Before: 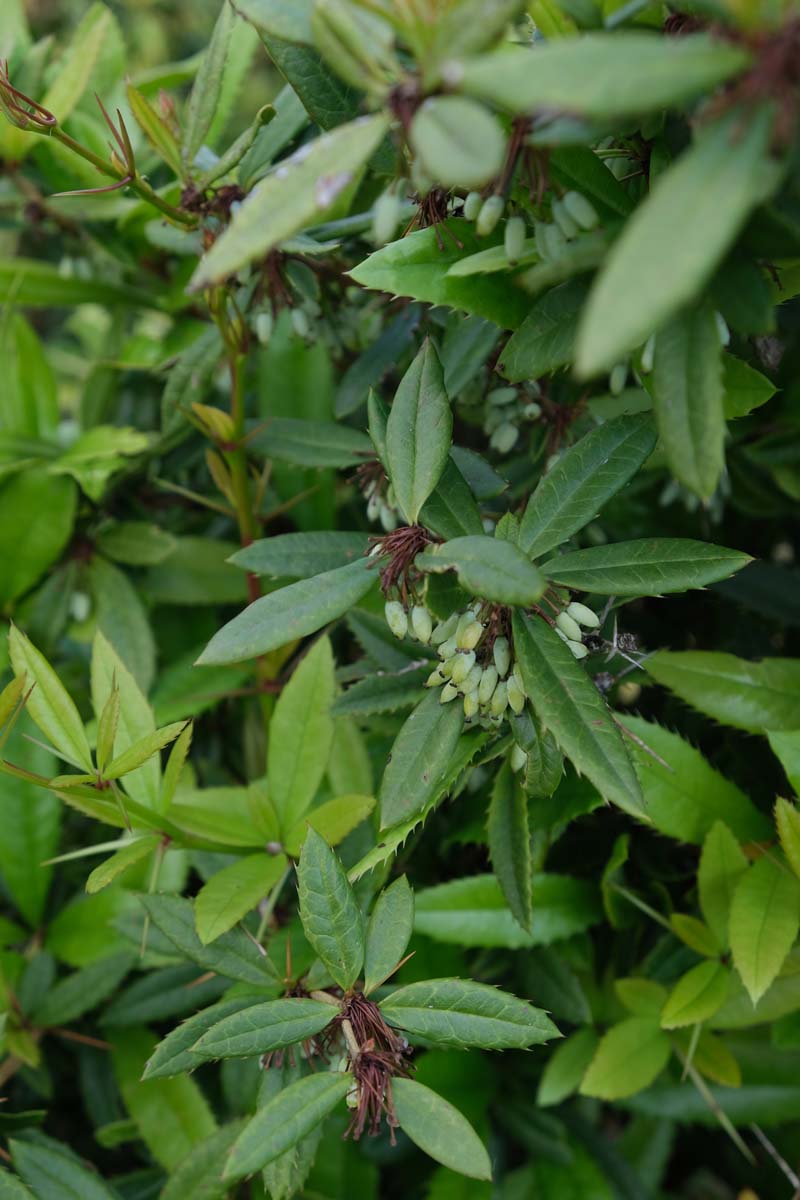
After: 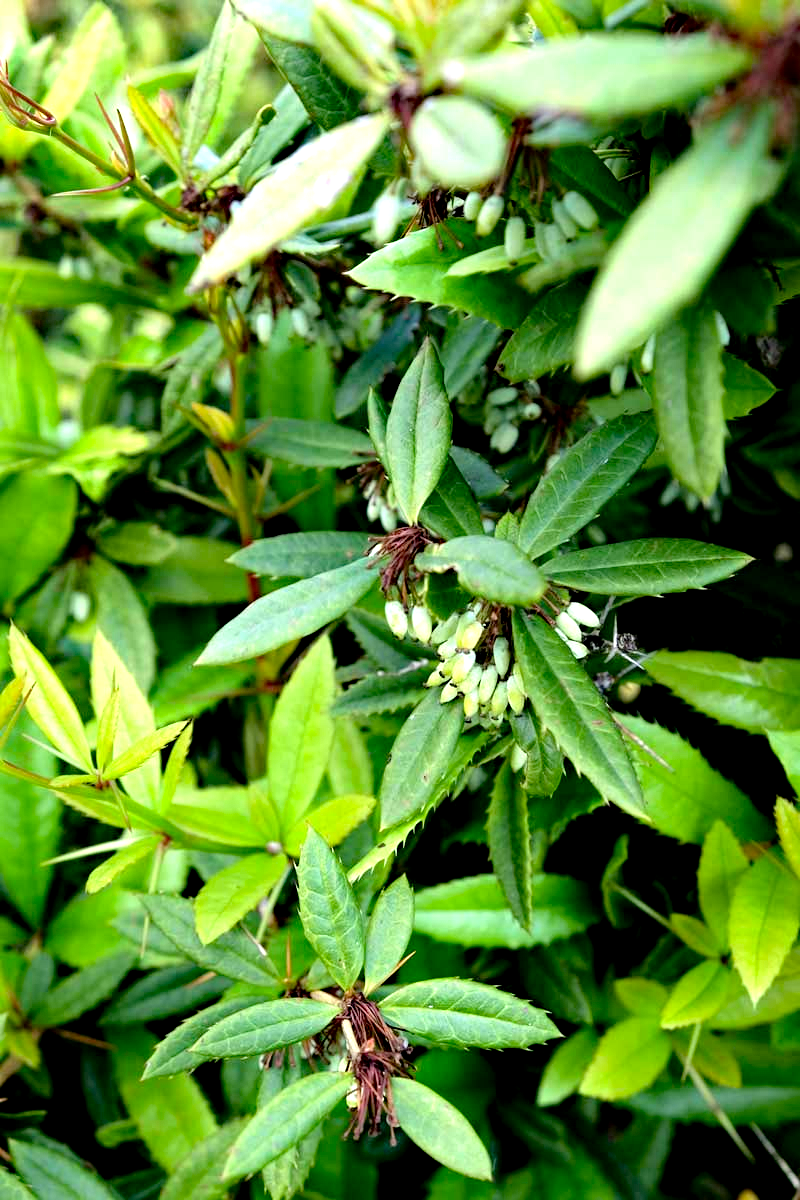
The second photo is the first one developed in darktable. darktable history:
tone equalizer: -8 EV -1.08 EV, -7 EV -1.03 EV, -6 EV -0.901 EV, -5 EV -0.579 EV, -3 EV 0.579 EV, -2 EV 0.839 EV, -1 EV 0.999 EV, +0 EV 1.08 EV
haze removal: compatibility mode true, adaptive false
exposure: black level correction 0.012, exposure 0.702 EV, compensate exposure bias true, compensate highlight preservation false
